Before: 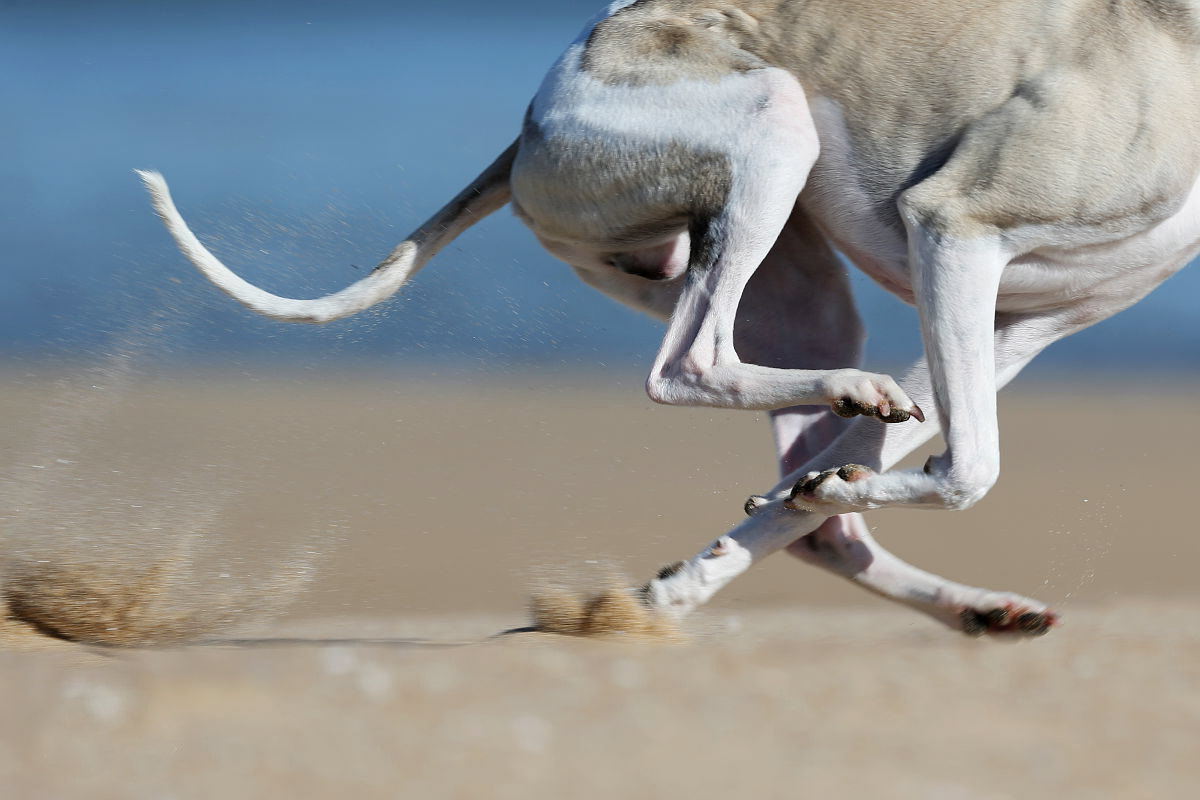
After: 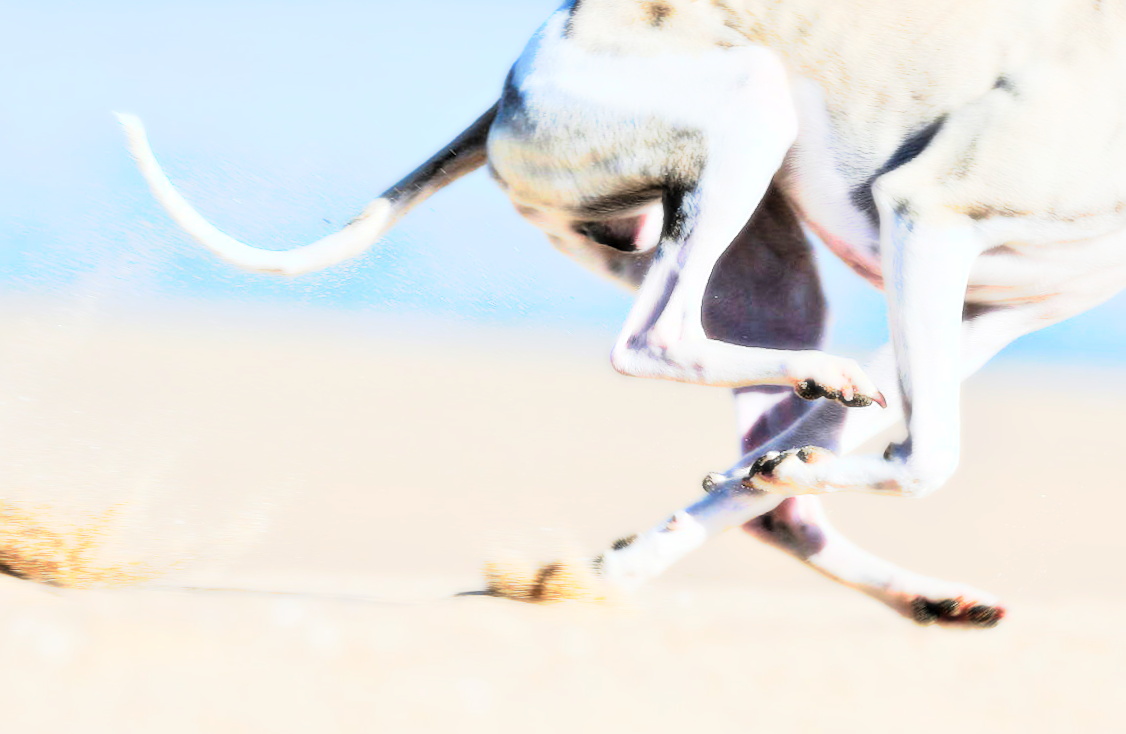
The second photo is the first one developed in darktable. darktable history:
tone equalizer: -7 EV 0.15 EV, -6 EV 0.6 EV, -5 EV 1.15 EV, -4 EV 1.33 EV, -3 EV 1.15 EV, -2 EV 0.6 EV, -1 EV 0.15 EV, mask exposure compensation -0.5 EV
rotate and perspective: rotation 1.57°, crop left 0.018, crop right 0.982, crop top 0.039, crop bottom 0.961
tone curve: curves: ch0 [(0, 0) (0.003, 0.015) (0.011, 0.019) (0.025, 0.025) (0.044, 0.039) (0.069, 0.053) (0.1, 0.076) (0.136, 0.107) (0.177, 0.143) (0.224, 0.19) (0.277, 0.253) (0.335, 0.32) (0.399, 0.412) (0.468, 0.524) (0.543, 0.668) (0.623, 0.717) (0.709, 0.769) (0.801, 0.82) (0.898, 0.865) (1, 1)], preserve colors none
crop and rotate: angle -1.69°
sharpen: radius 2.167, amount 0.381, threshold 0
bloom: size 0%, threshold 54.82%, strength 8.31%
